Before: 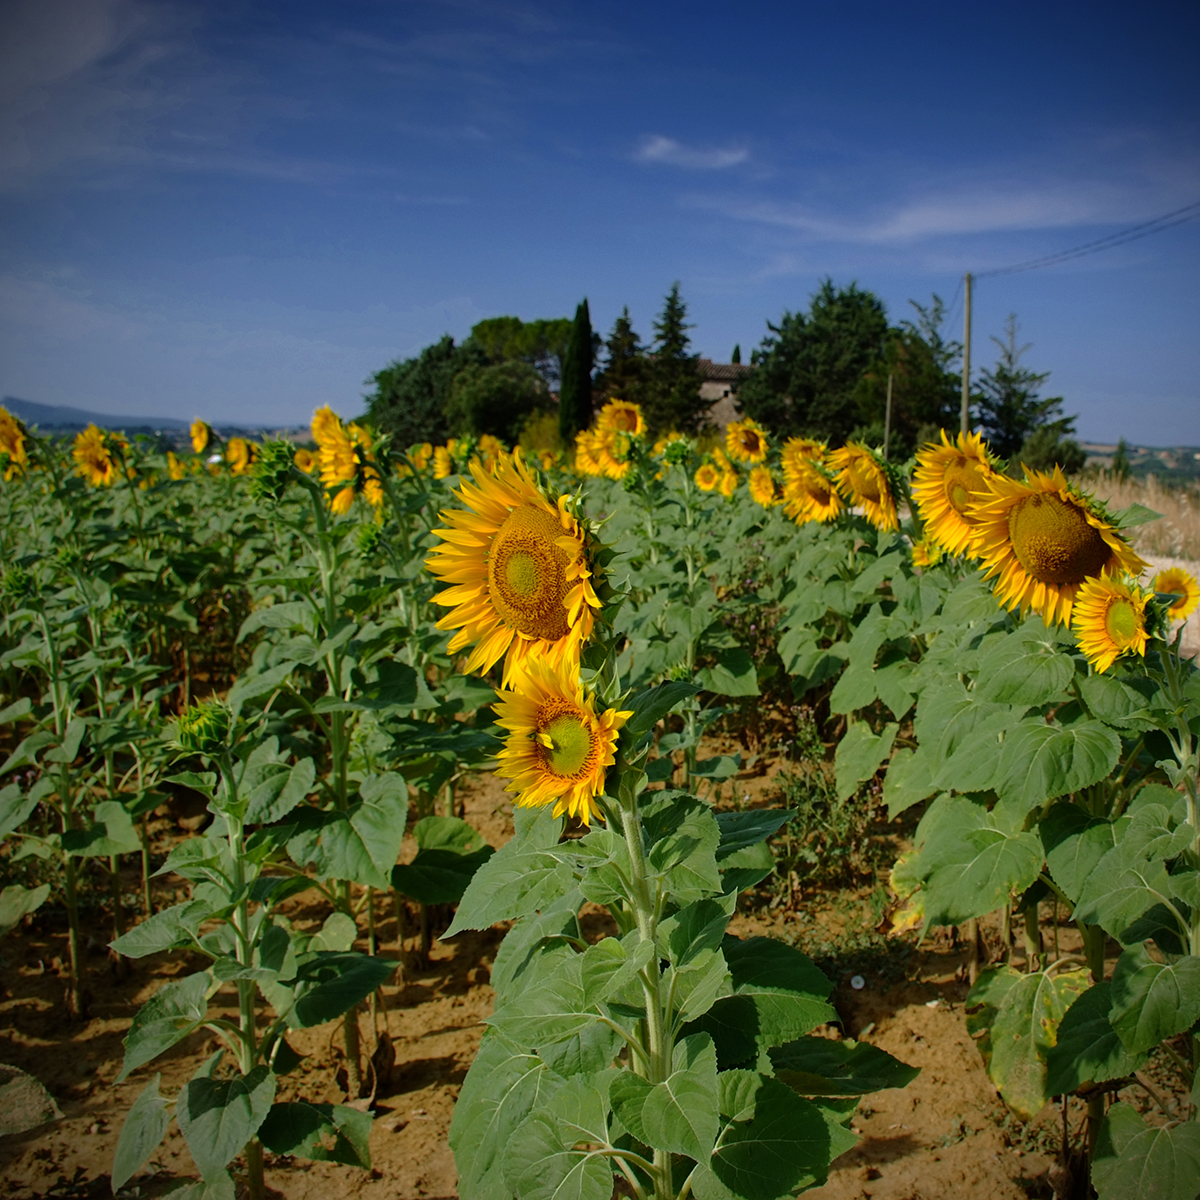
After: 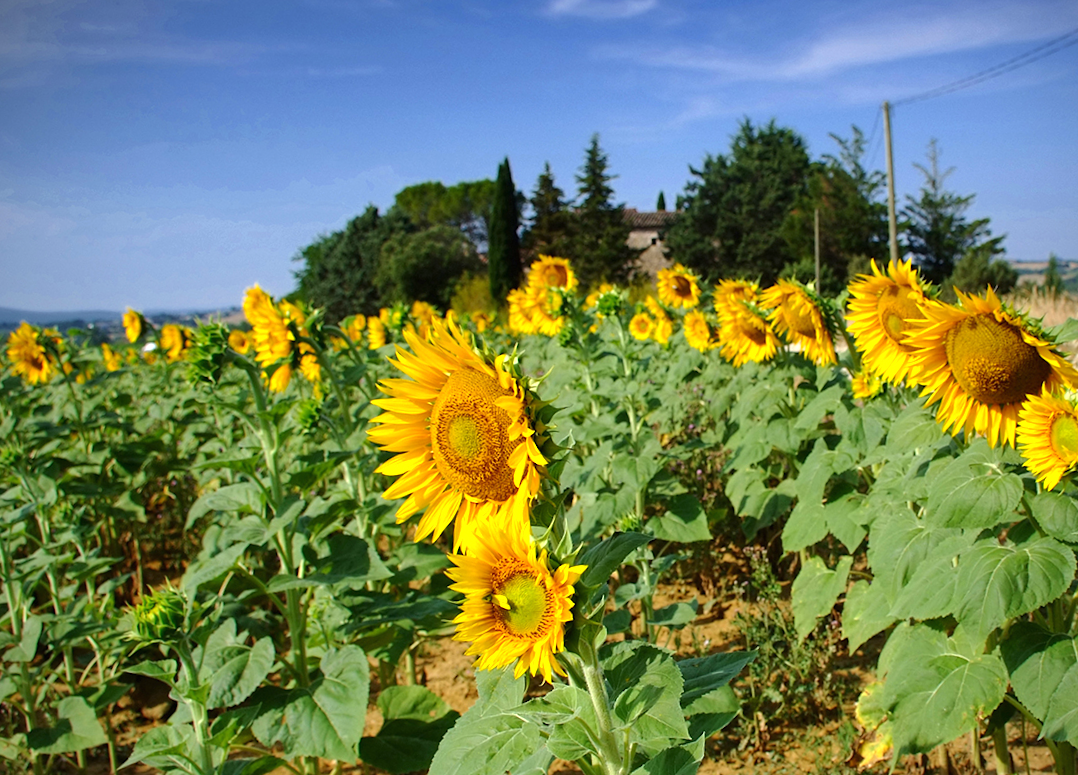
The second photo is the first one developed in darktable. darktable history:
rotate and perspective: rotation -4.57°, crop left 0.054, crop right 0.944, crop top 0.087, crop bottom 0.914
exposure: black level correction 0, exposure 0.953 EV, compensate exposure bias true, compensate highlight preservation false
crop: left 2.737%, top 7.287%, right 3.421%, bottom 20.179%
shadows and highlights: shadows 20.91, highlights -35.45, soften with gaussian
